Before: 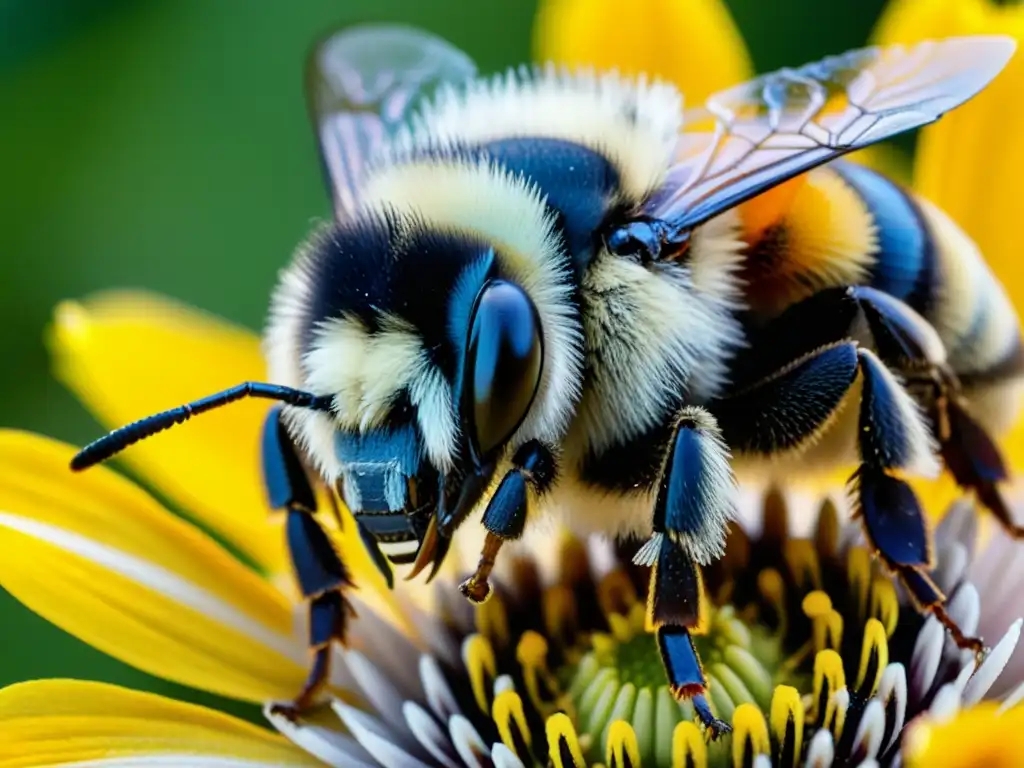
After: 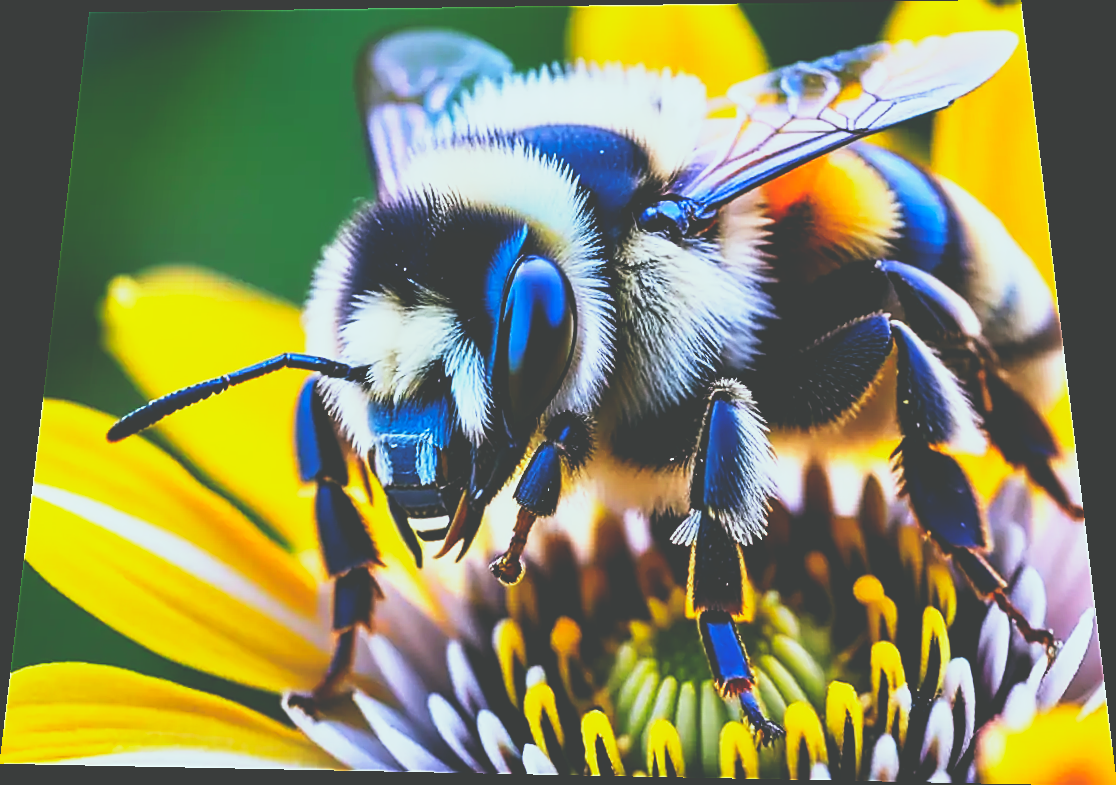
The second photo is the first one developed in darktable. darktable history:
sharpen: radius 1.4, amount 1.25, threshold 0.7
rotate and perspective: rotation 0.128°, lens shift (vertical) -0.181, lens shift (horizontal) -0.044, shear 0.001, automatic cropping off
color balance: lift [0.998, 0.998, 1.001, 1.002], gamma [0.995, 1.025, 0.992, 0.975], gain [0.995, 1.02, 0.997, 0.98]
color correction: highlights a* -6.69, highlights b* 0.49
contrast brightness saturation: contrast -0.11
white balance: red 1.042, blue 1.17
base curve: curves: ch0 [(0, 0.036) (0.007, 0.037) (0.604, 0.887) (1, 1)], preserve colors none
